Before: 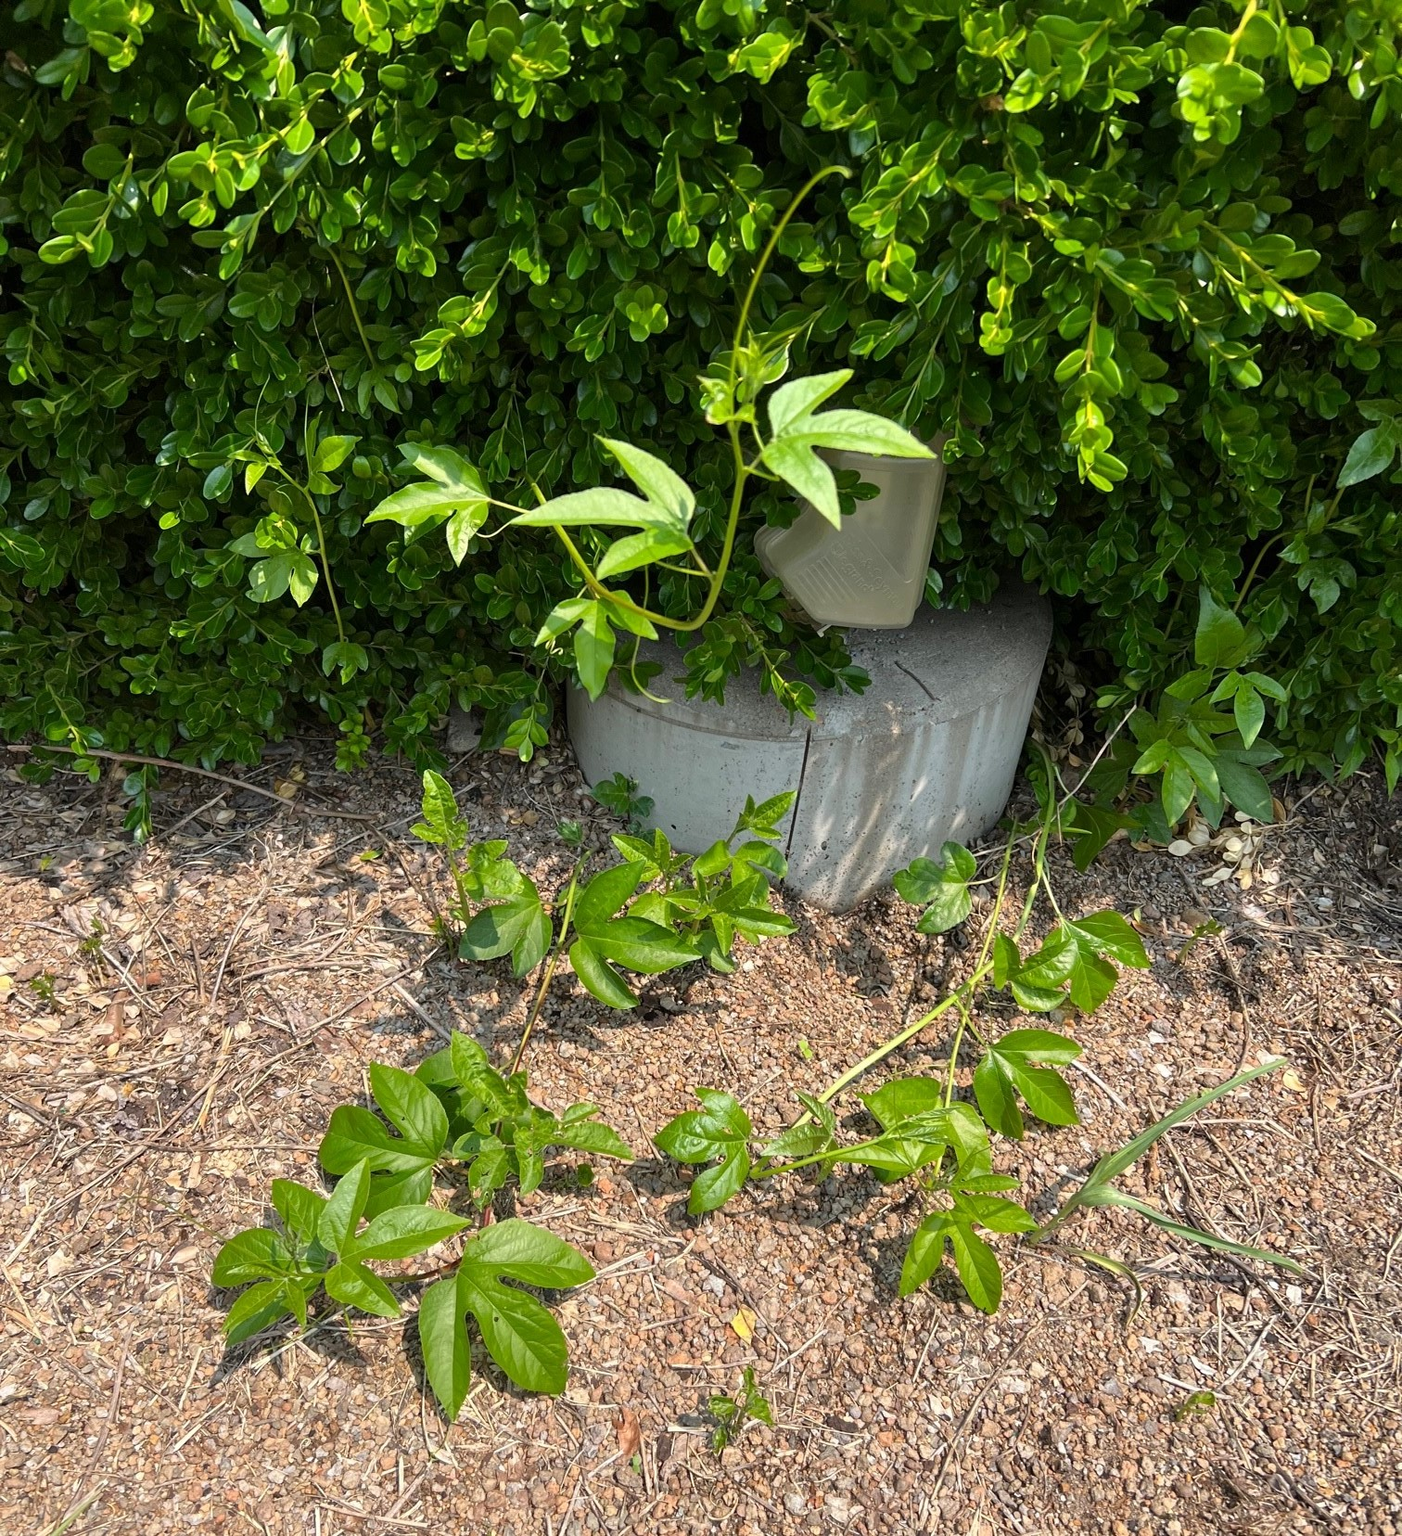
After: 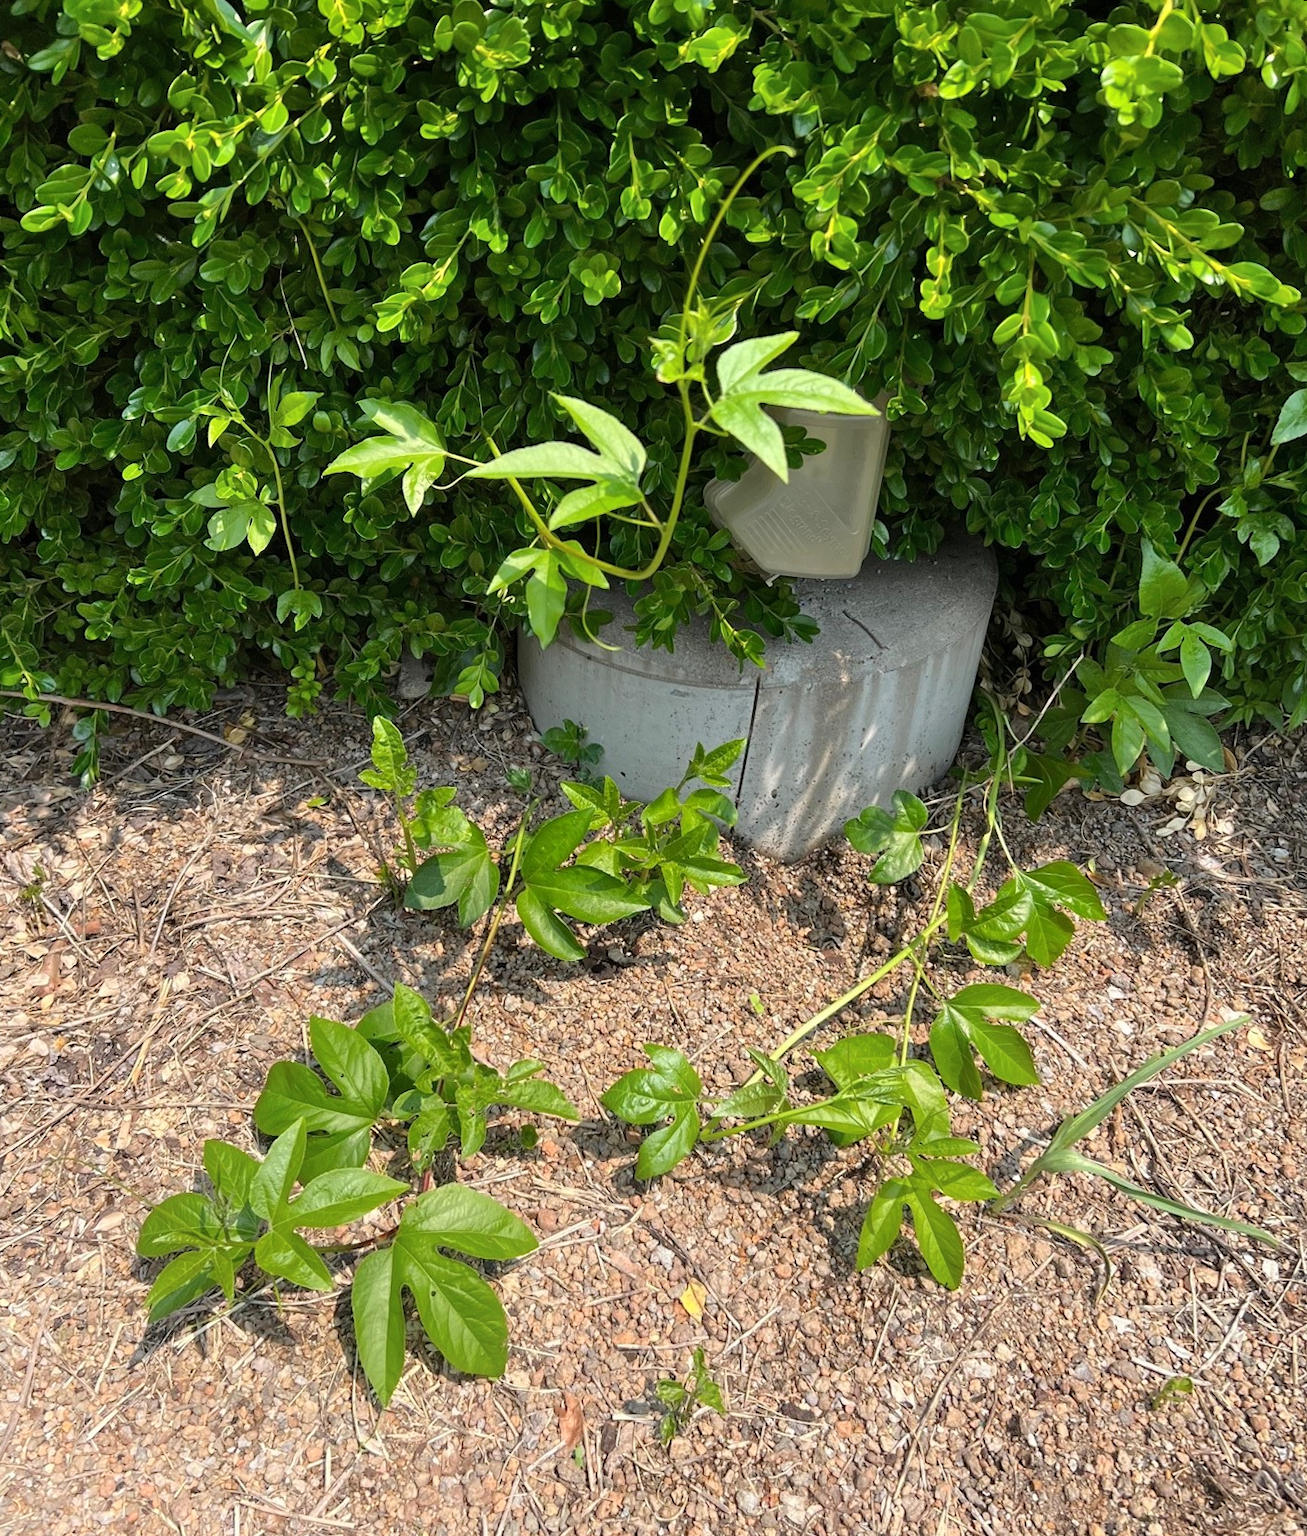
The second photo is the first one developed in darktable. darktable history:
shadows and highlights: highlights 70.7, soften with gaussian
rotate and perspective: rotation 0.215°, lens shift (vertical) -0.139, crop left 0.069, crop right 0.939, crop top 0.002, crop bottom 0.996
